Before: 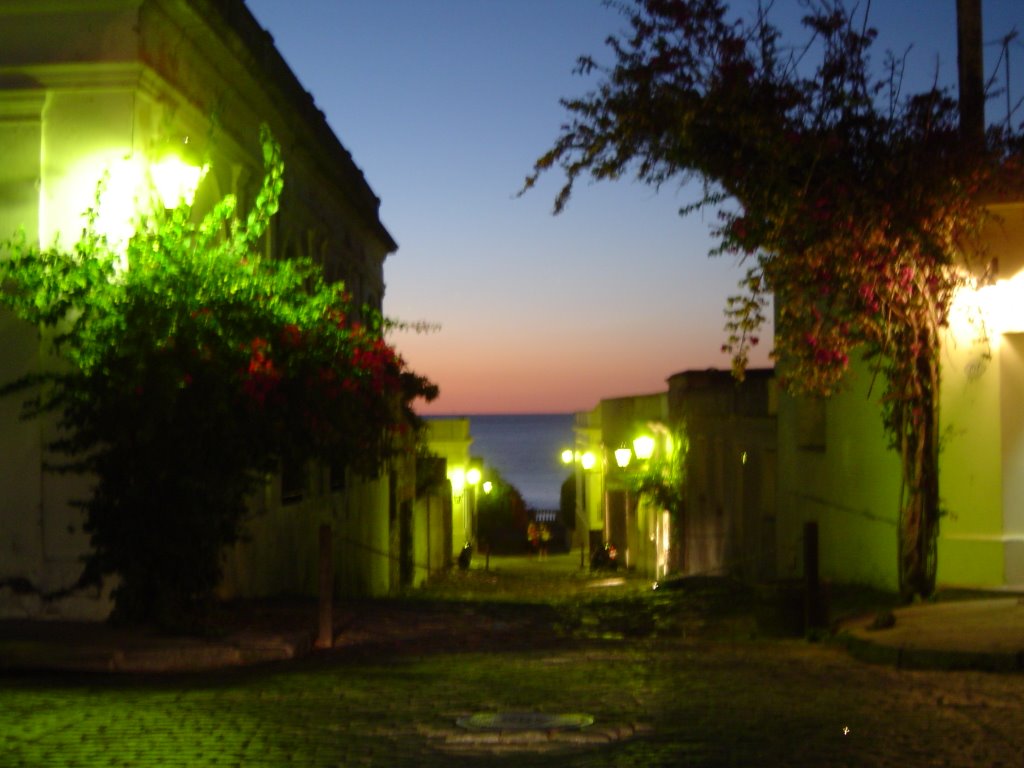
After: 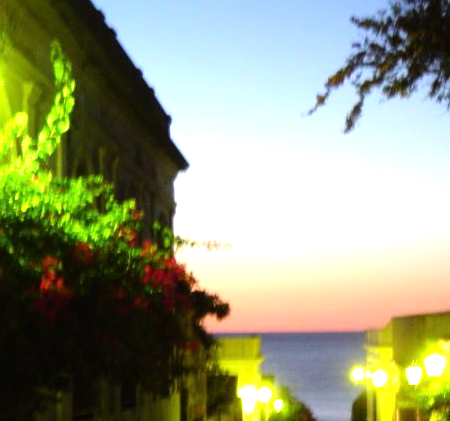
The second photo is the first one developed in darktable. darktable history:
crop: left 20.482%, top 10.746%, right 35.539%, bottom 34.385%
tone equalizer: -8 EV -0.784 EV, -7 EV -0.704 EV, -6 EV -0.632 EV, -5 EV -0.376 EV, -3 EV 0.384 EV, -2 EV 0.6 EV, -1 EV 0.678 EV, +0 EV 0.722 EV
exposure: black level correction 0, exposure 0.699 EV, compensate highlight preservation false
